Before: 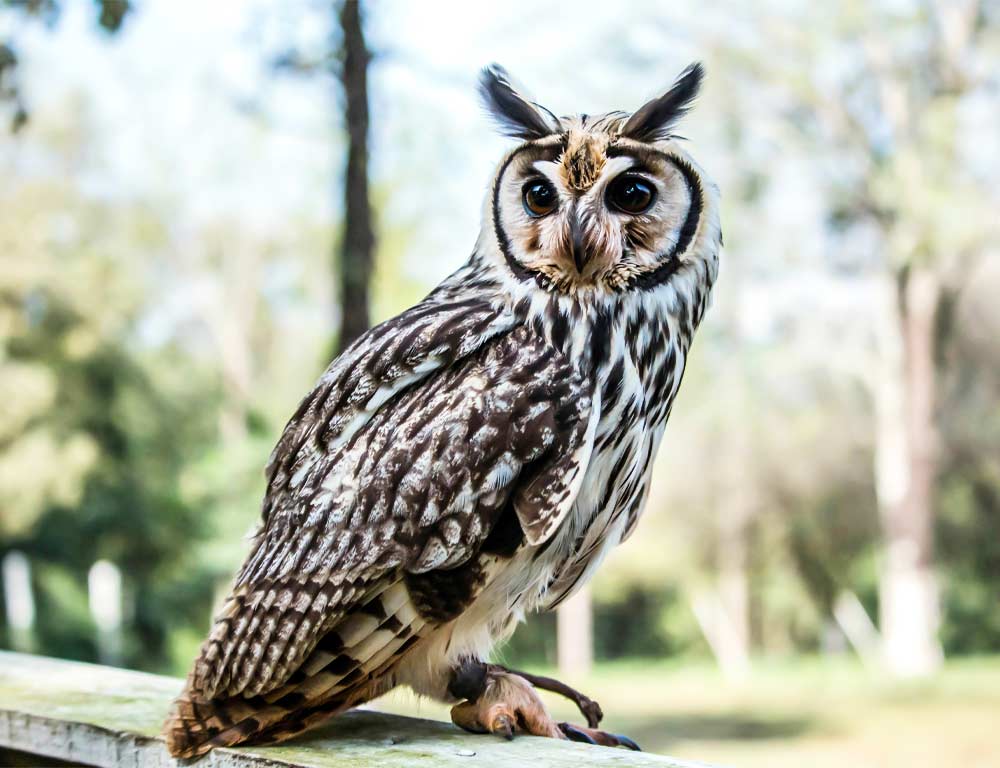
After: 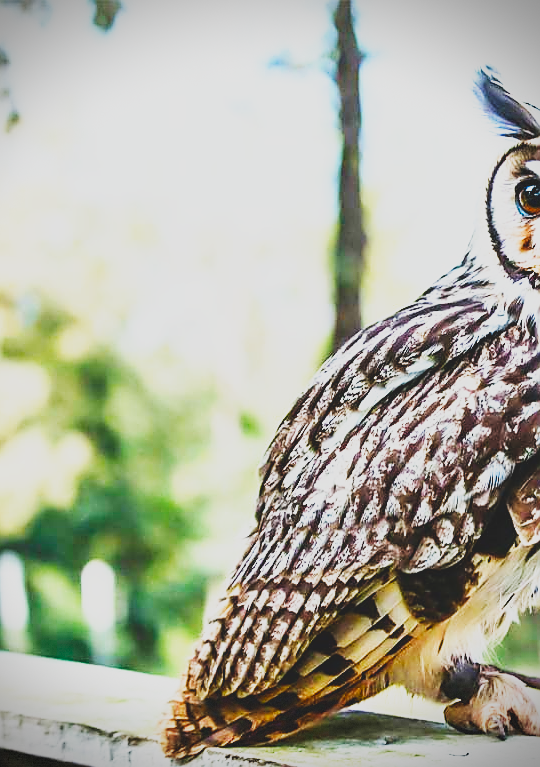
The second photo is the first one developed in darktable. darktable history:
vignetting: brightness -0.627, saturation -0.685, dithering 8-bit output
crop: left 0.761%, right 45.203%, bottom 0.089%
contrast brightness saturation: contrast -0.209, saturation 0.187
base curve: curves: ch0 [(0, 0) (0.007, 0.004) (0.027, 0.03) (0.046, 0.07) (0.207, 0.54) (0.442, 0.872) (0.673, 0.972) (1, 1)], preserve colors none
color balance rgb: global offset › luminance 0.675%, perceptual saturation grading › global saturation 0.305%, global vibrance 20%
sharpen: radius 1.36, amount 1.243, threshold 0.705
